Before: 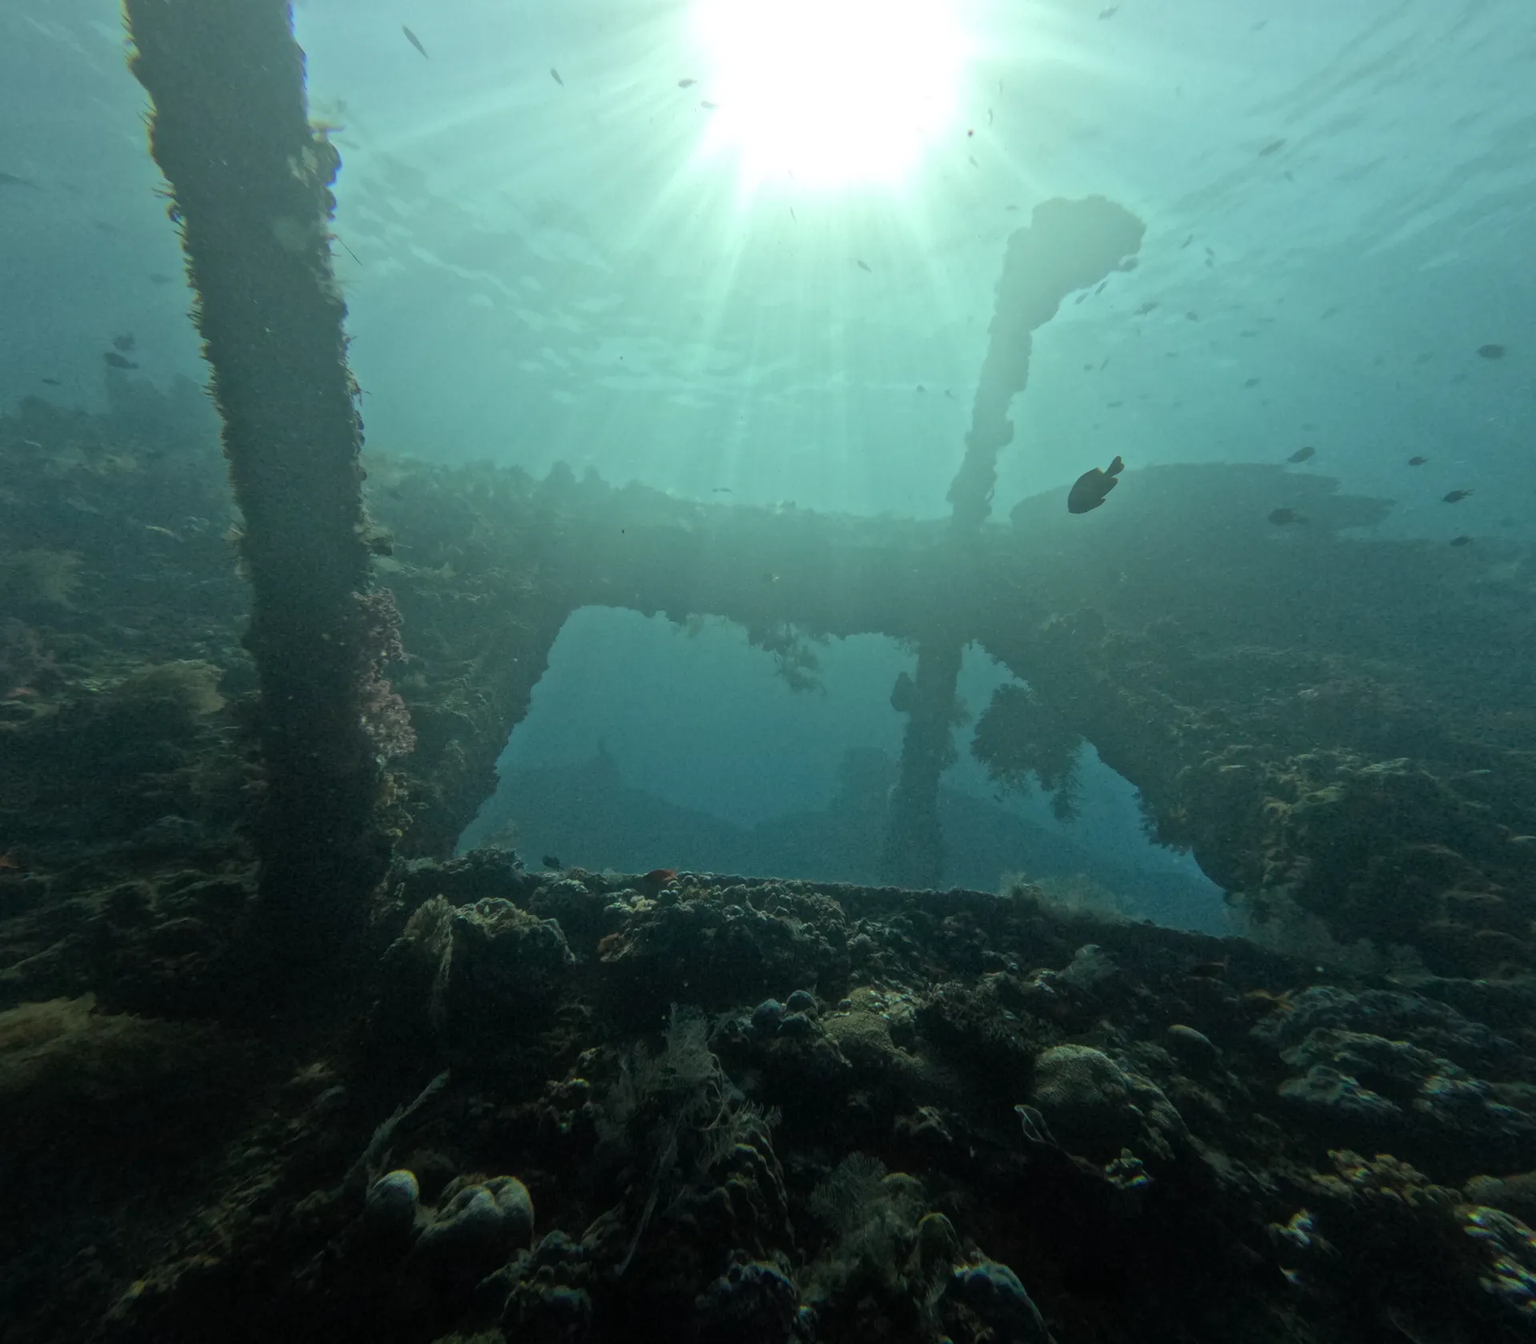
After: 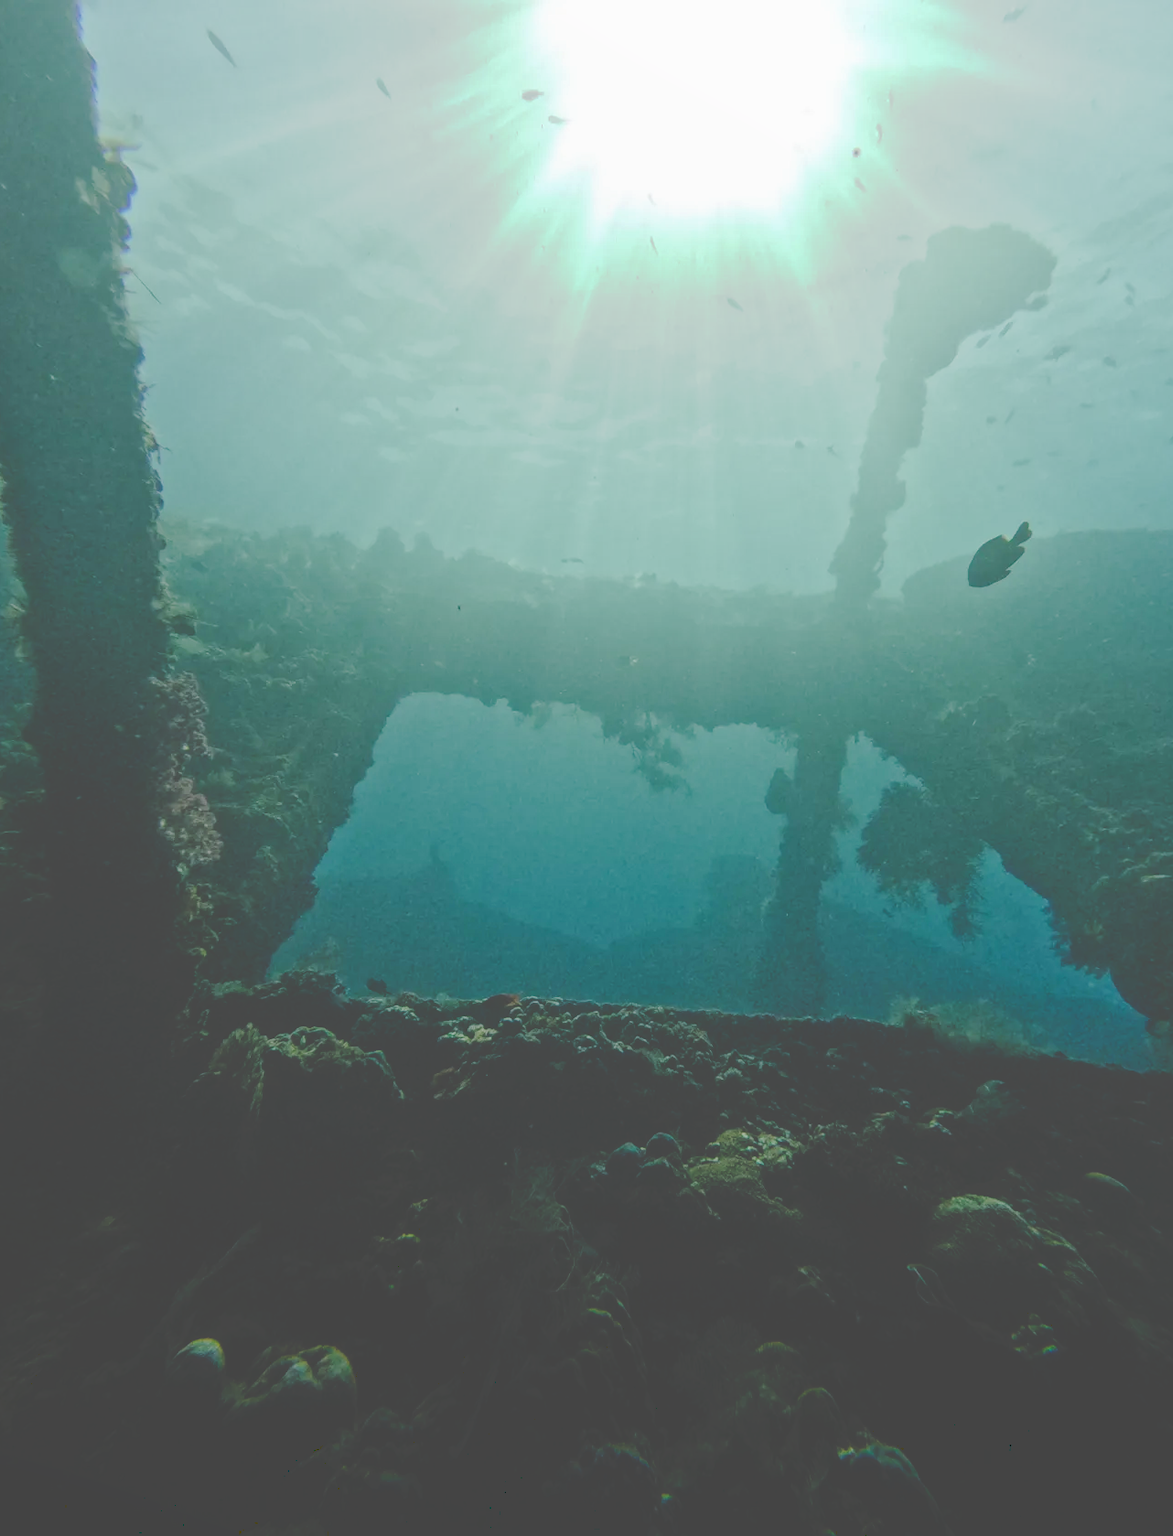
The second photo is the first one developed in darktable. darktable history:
local contrast: highlights 46%, shadows 1%, detail 101%
shadows and highlights: radius 125.44, shadows 21.19, highlights -22.79, low approximation 0.01
tone curve: curves: ch0 [(0, 0) (0.003, 0.272) (0.011, 0.275) (0.025, 0.275) (0.044, 0.278) (0.069, 0.282) (0.1, 0.284) (0.136, 0.287) (0.177, 0.294) (0.224, 0.314) (0.277, 0.347) (0.335, 0.403) (0.399, 0.473) (0.468, 0.552) (0.543, 0.622) (0.623, 0.69) (0.709, 0.756) (0.801, 0.818) (0.898, 0.865) (1, 1)], preserve colors none
crop and rotate: left 14.454%, right 18.678%
color balance rgb: perceptual saturation grading › global saturation 20%, perceptual saturation grading › highlights -49.45%, perceptual saturation grading › shadows 24.754%
